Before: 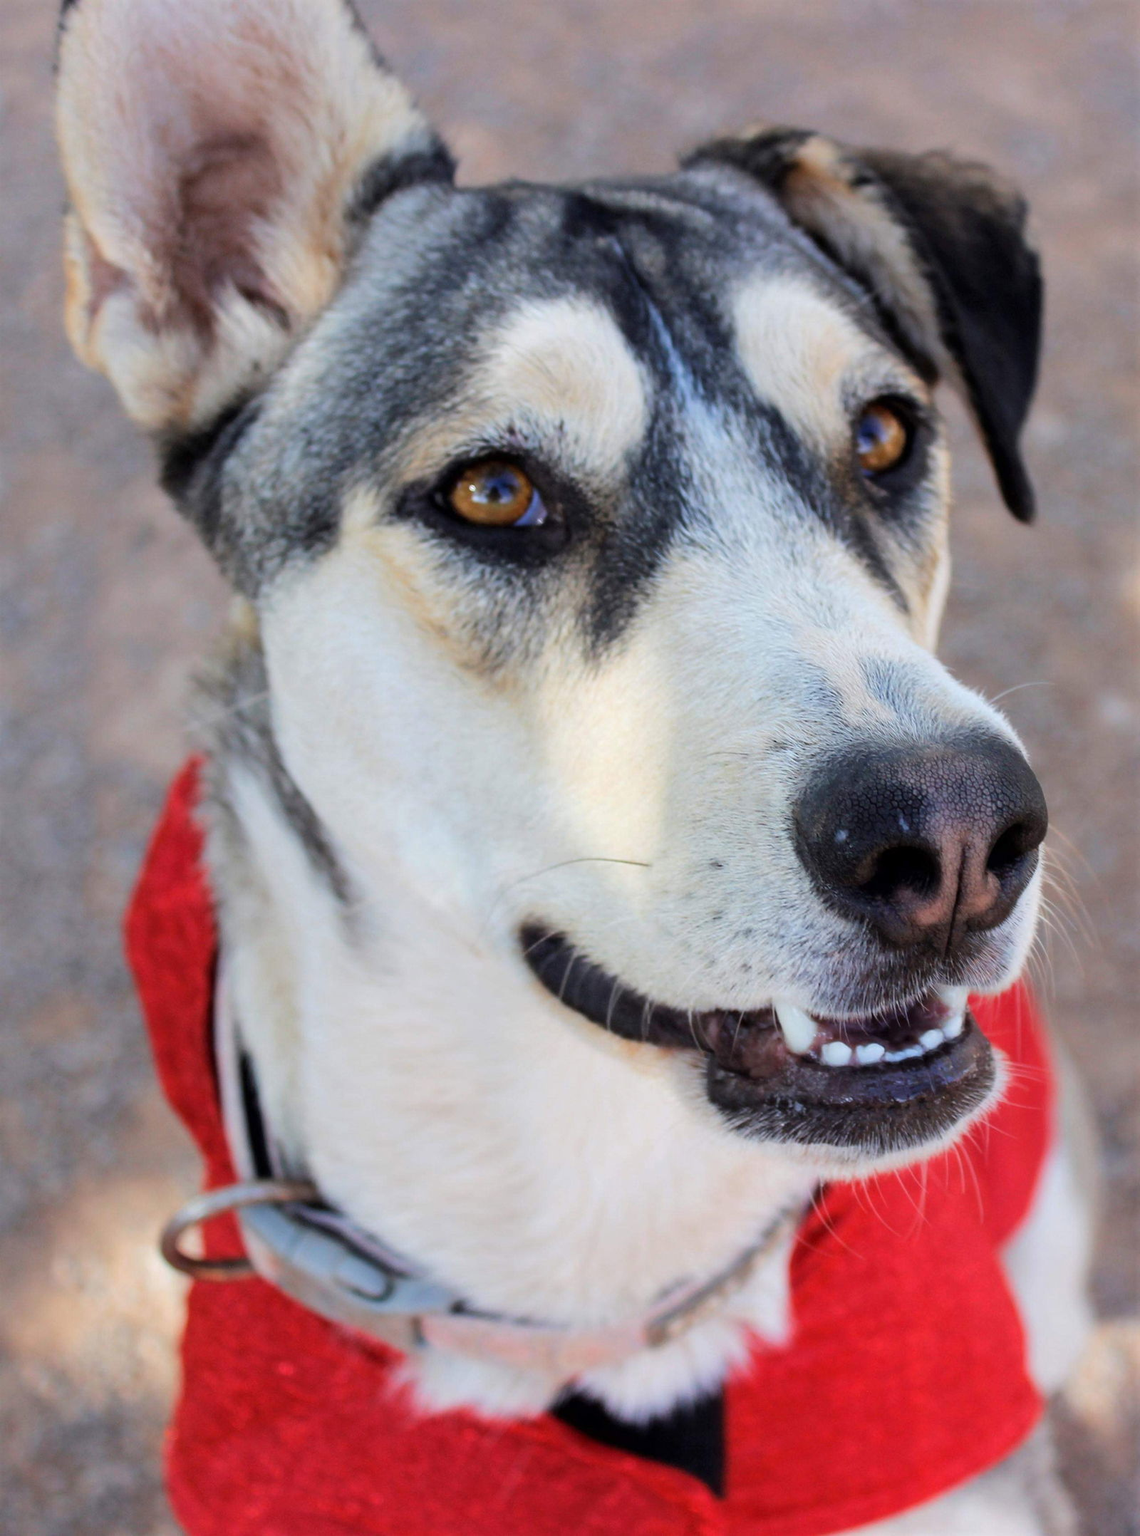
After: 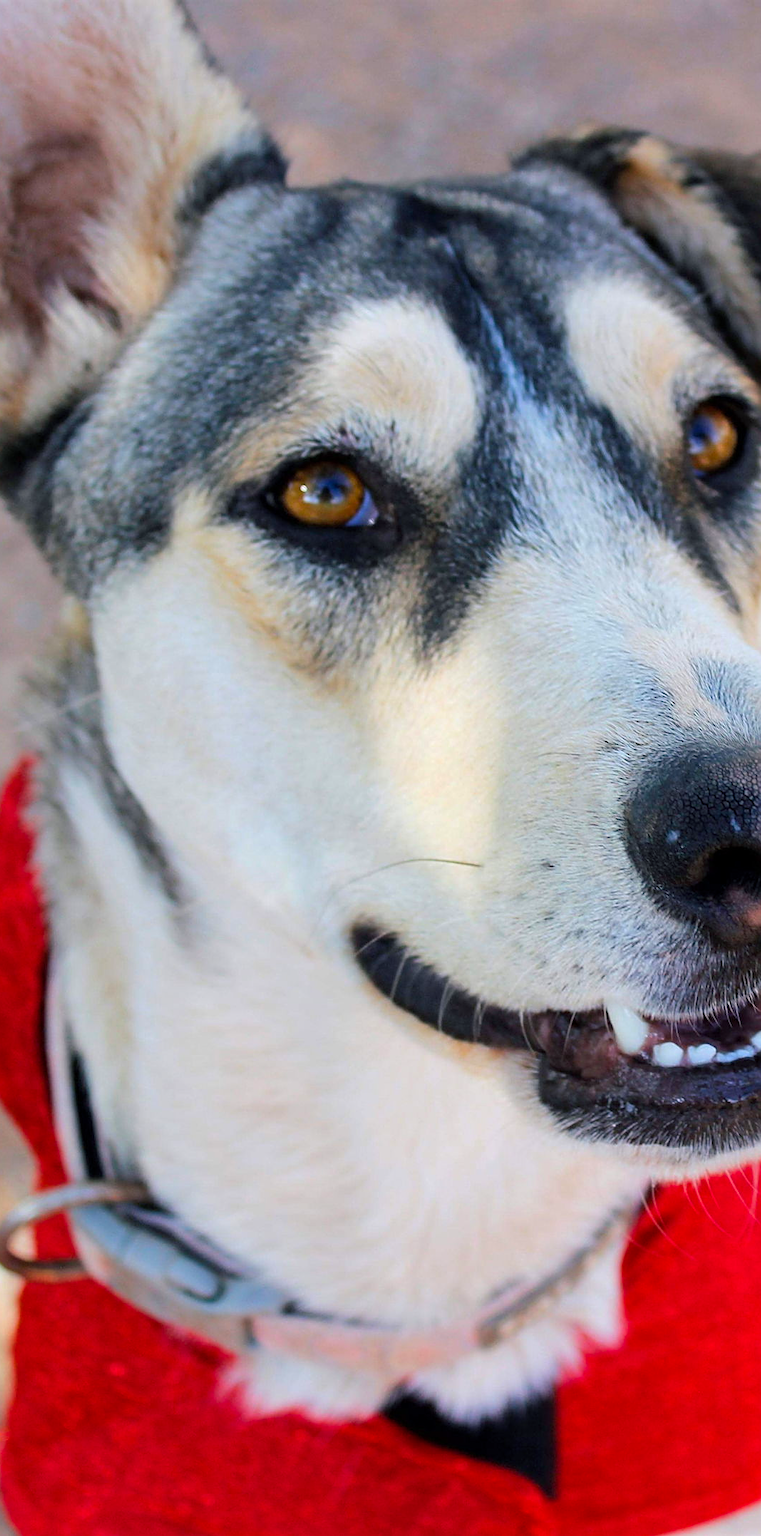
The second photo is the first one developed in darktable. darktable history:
crop and rotate: left 14.884%, right 18.241%
color balance rgb: shadows lift › luminance -8.026%, shadows lift › chroma 2.139%, shadows lift › hue 198.52°, perceptual saturation grading › global saturation 25.776%, global vibrance 11.229%
sharpen: on, module defaults
